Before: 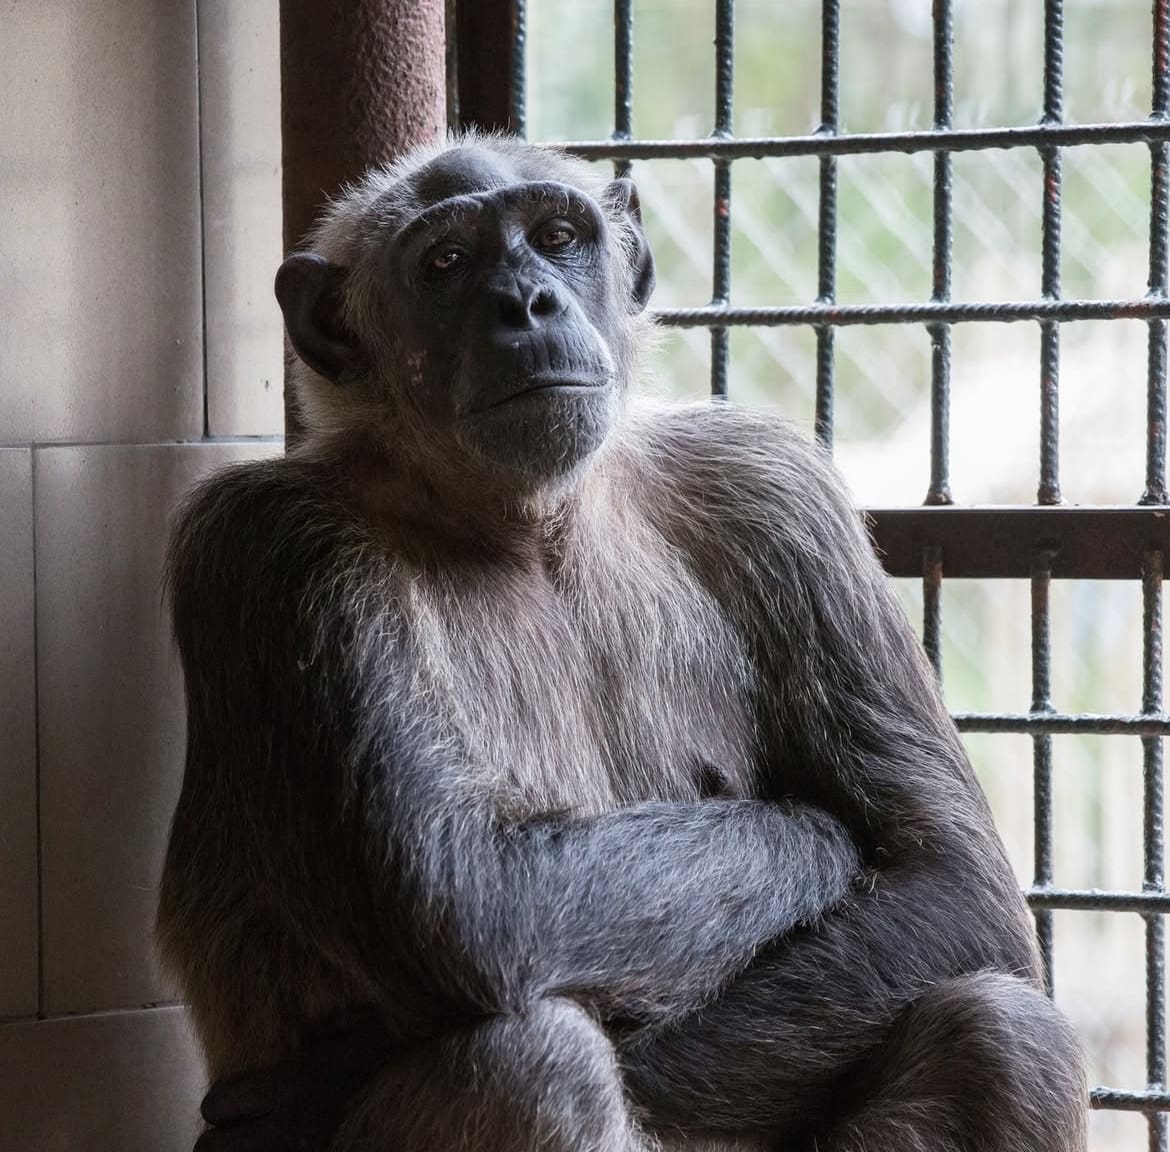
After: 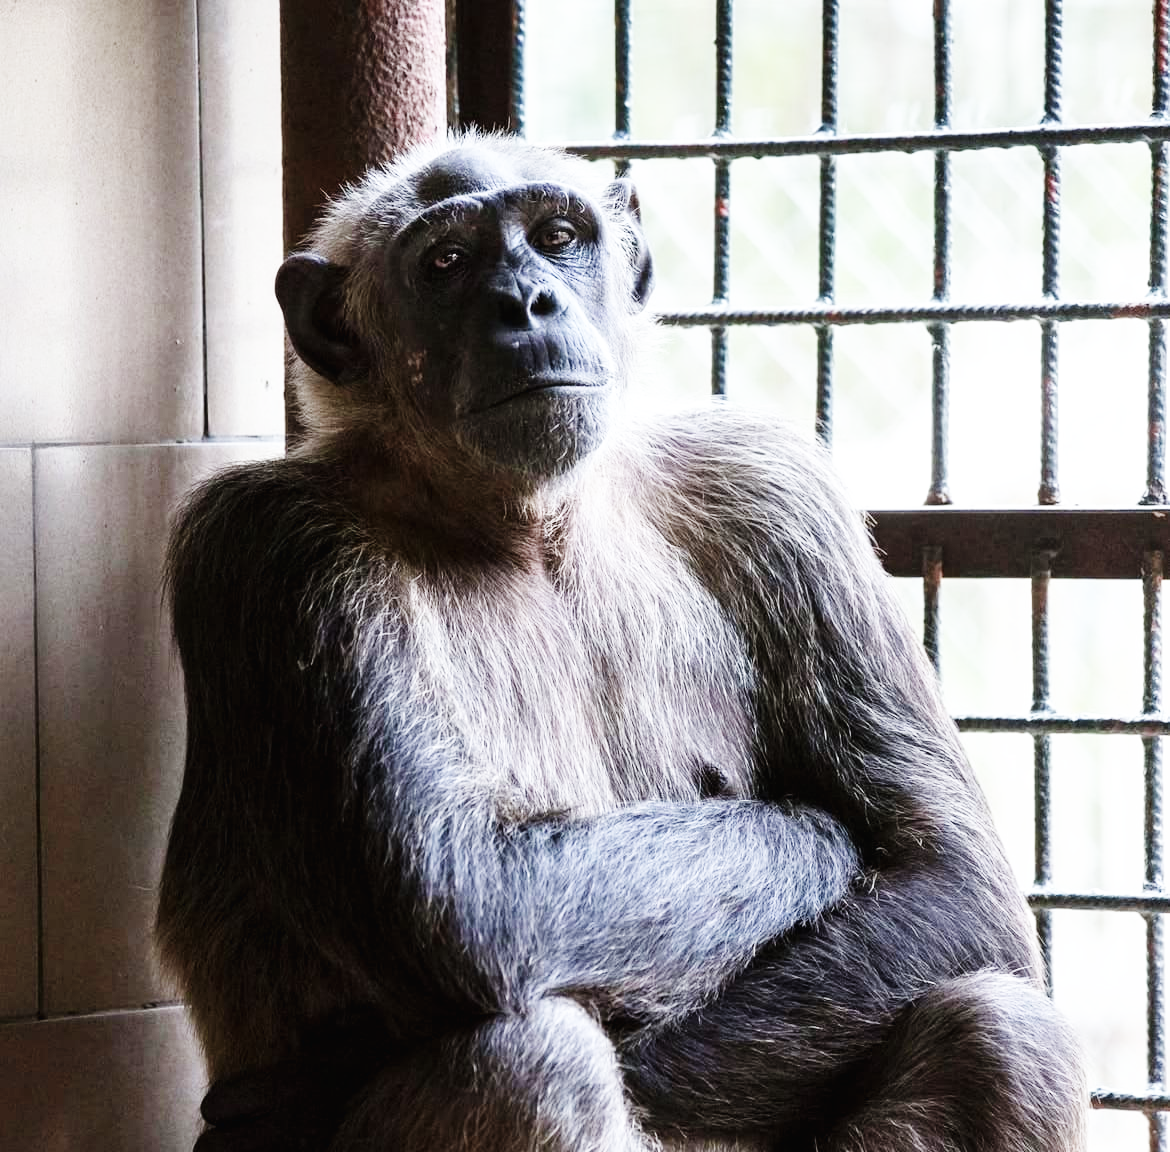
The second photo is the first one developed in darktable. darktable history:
white balance: red 0.986, blue 1.01
base curve: curves: ch0 [(0, 0.003) (0.001, 0.002) (0.006, 0.004) (0.02, 0.022) (0.048, 0.086) (0.094, 0.234) (0.162, 0.431) (0.258, 0.629) (0.385, 0.8) (0.548, 0.918) (0.751, 0.988) (1, 1)], preserve colors none
